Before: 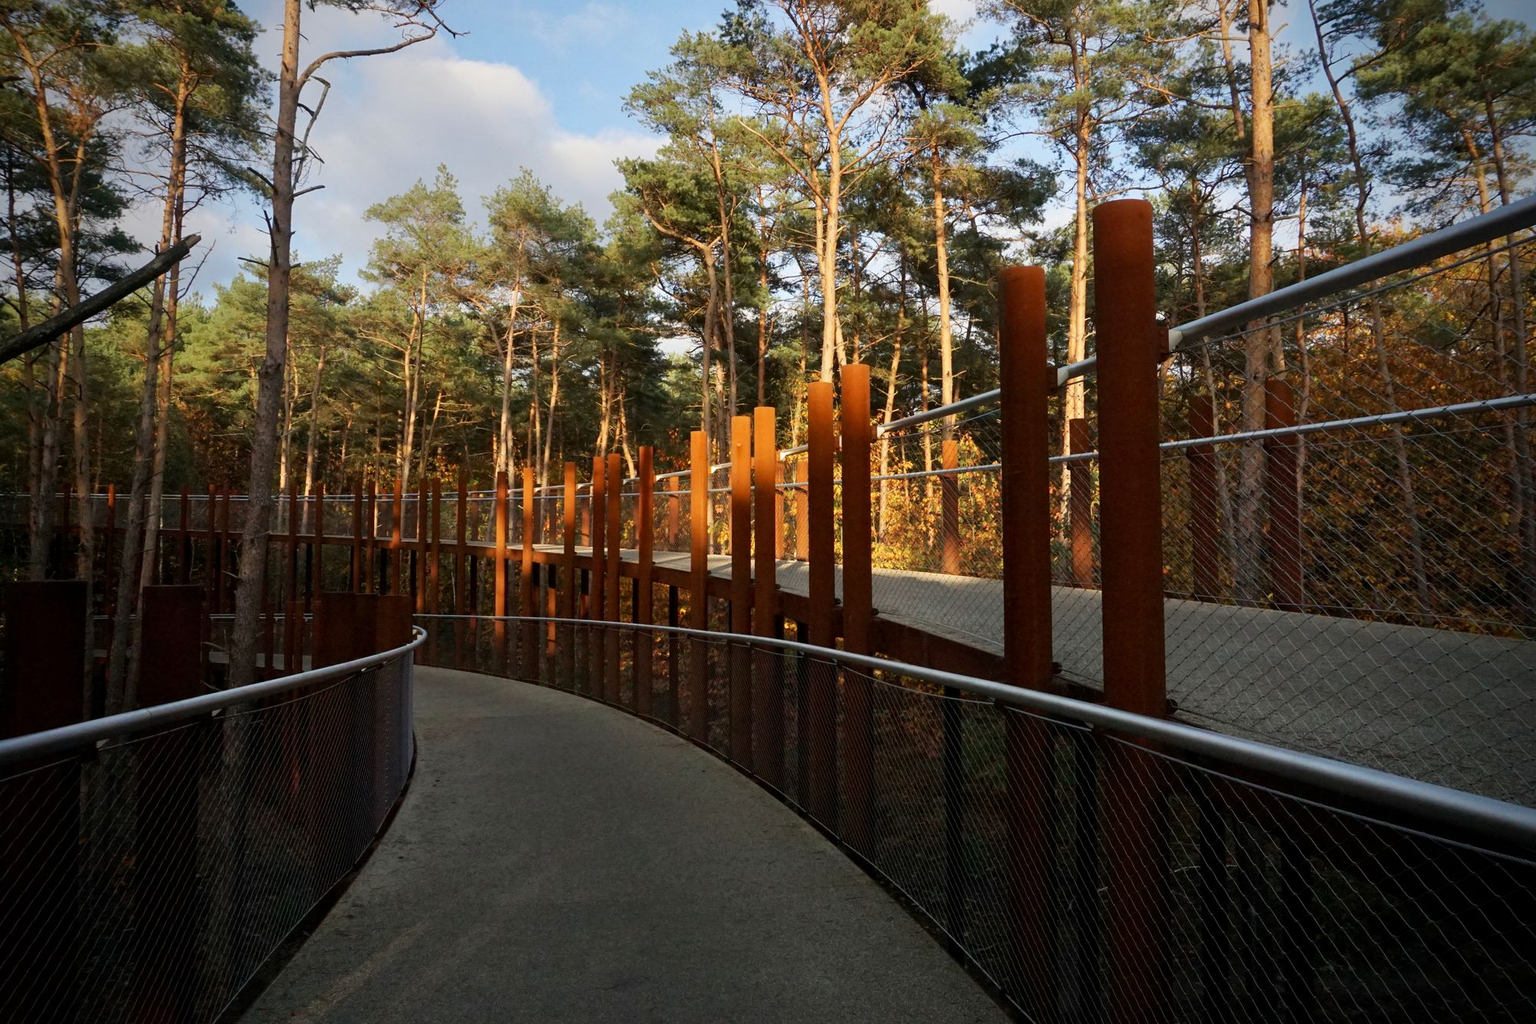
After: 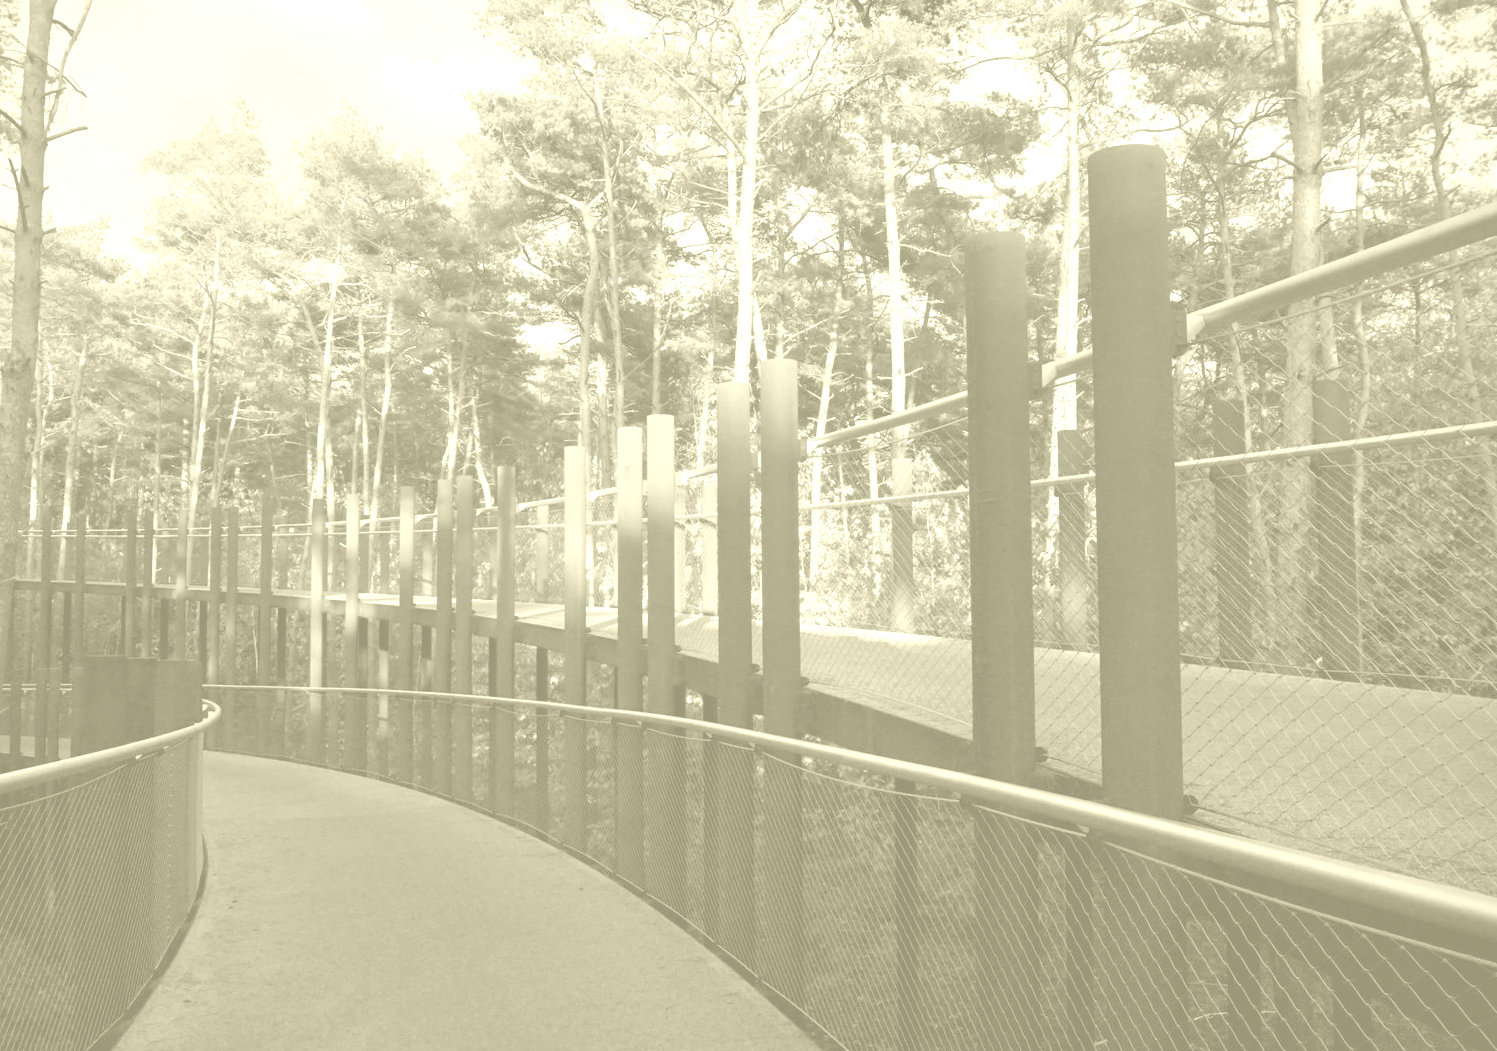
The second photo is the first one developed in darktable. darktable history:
contrast brightness saturation: contrast -0.15, brightness 0.05, saturation -0.12
colorize: hue 43.2°, saturation 40%, version 1
exposure: black level correction 0, exposure 1.3 EV, compensate exposure bias true, compensate highlight preservation false
crop: left 16.768%, top 8.653%, right 8.362%, bottom 12.485%
